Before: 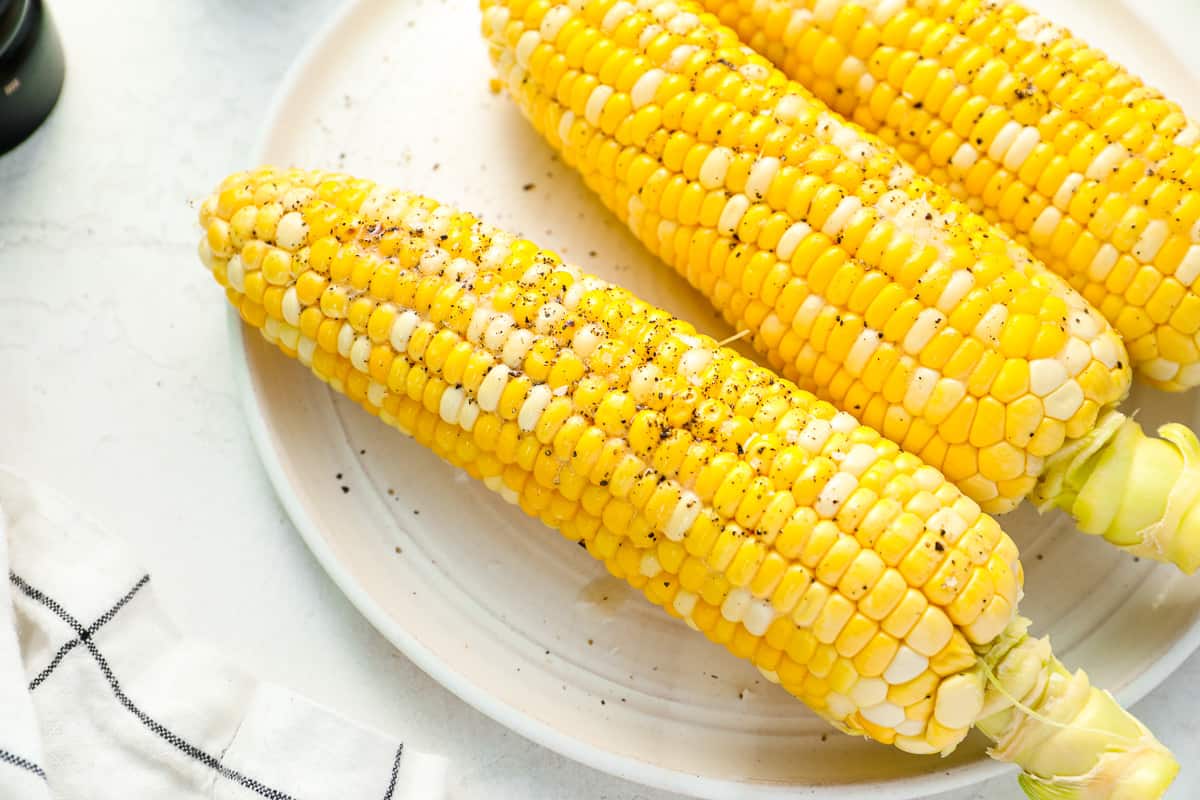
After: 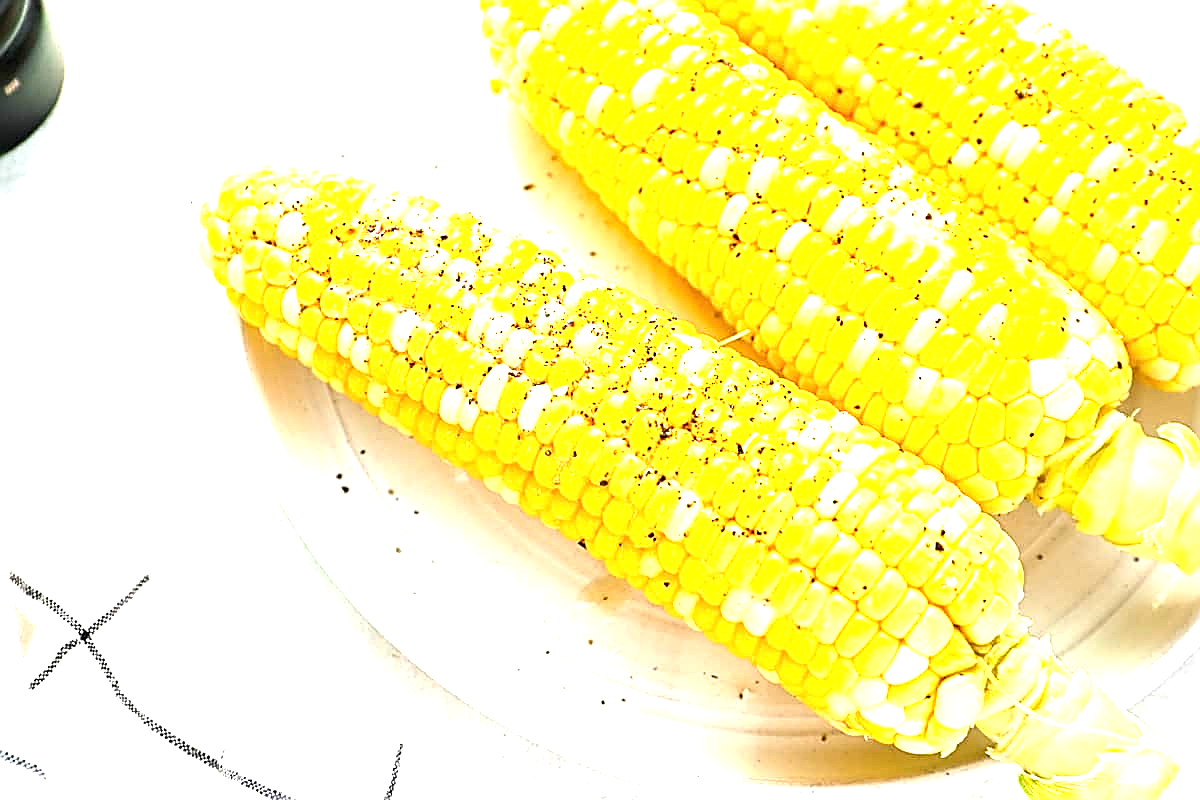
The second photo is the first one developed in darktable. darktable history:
sharpen: amount 0.99
exposure: black level correction 0, exposure 1.289 EV, compensate highlight preservation false
